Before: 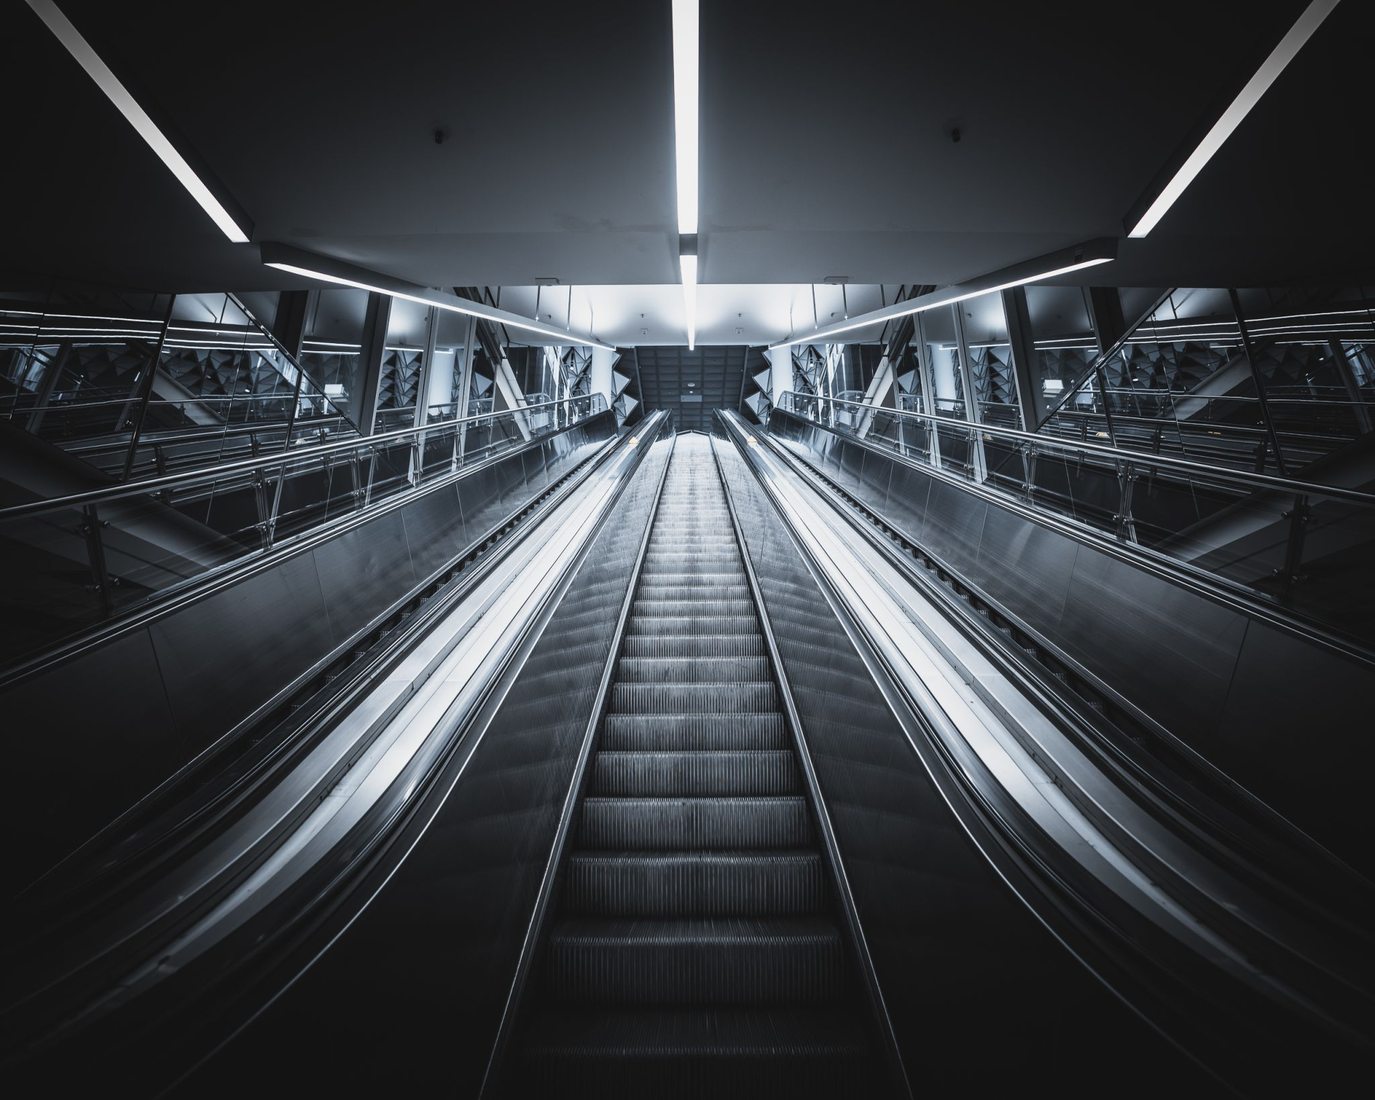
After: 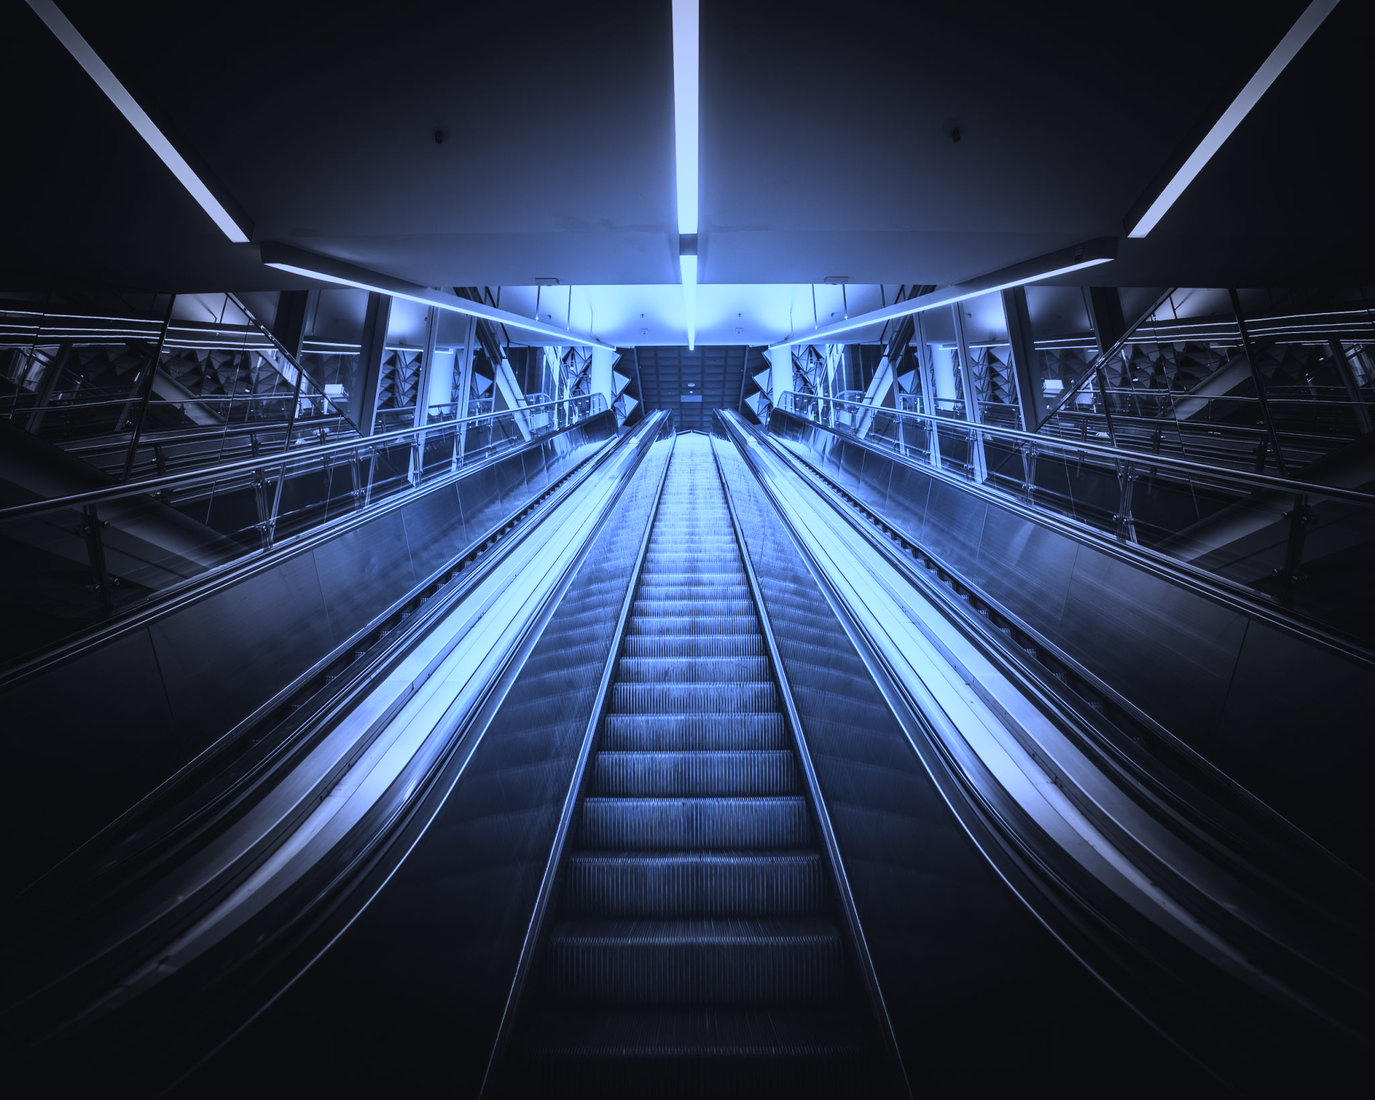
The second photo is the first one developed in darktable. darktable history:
vignetting: fall-off start 40%, fall-off radius 40%
white balance: red 0.766, blue 1.537
